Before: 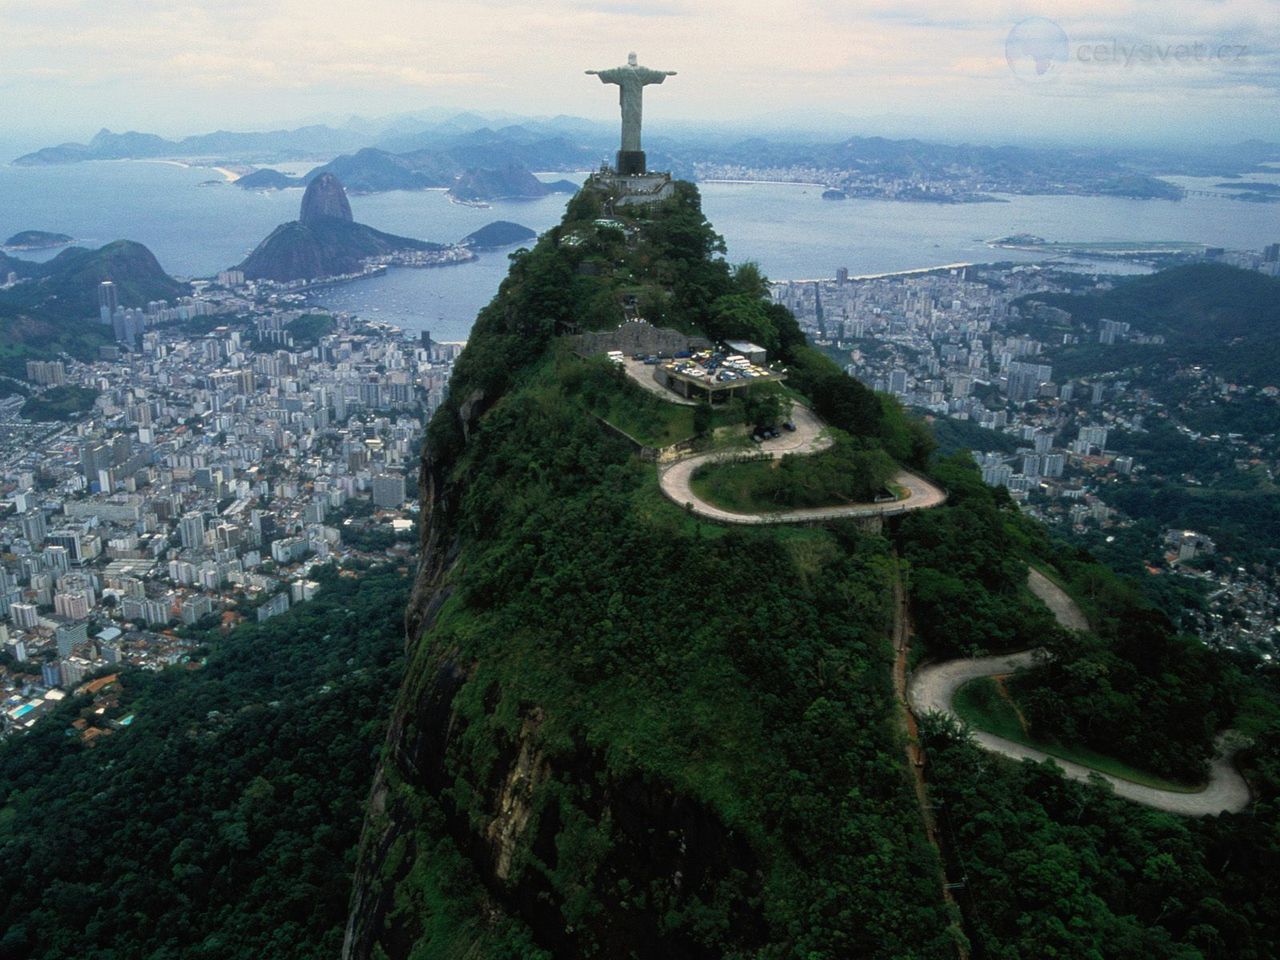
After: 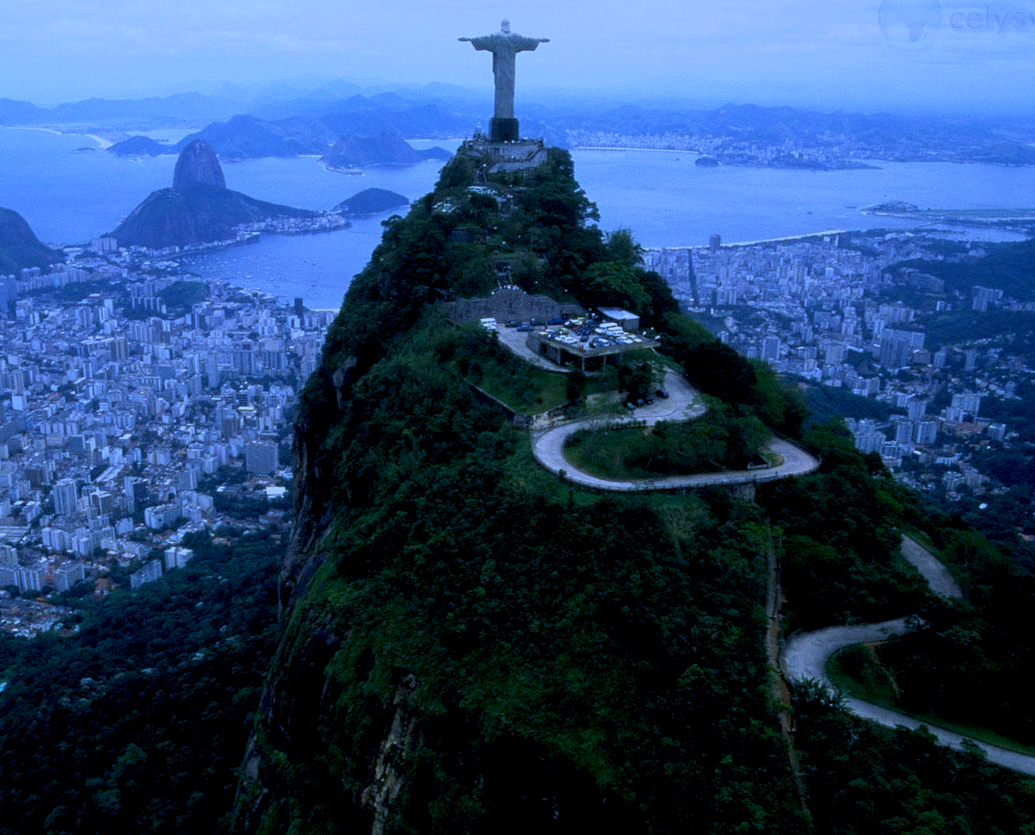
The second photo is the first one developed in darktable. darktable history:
crop: left 9.929%, top 3.475%, right 9.188%, bottom 9.529%
white balance: red 0.766, blue 1.537
exposure: black level correction 0.011, exposure -0.478 EV, compensate highlight preservation false
